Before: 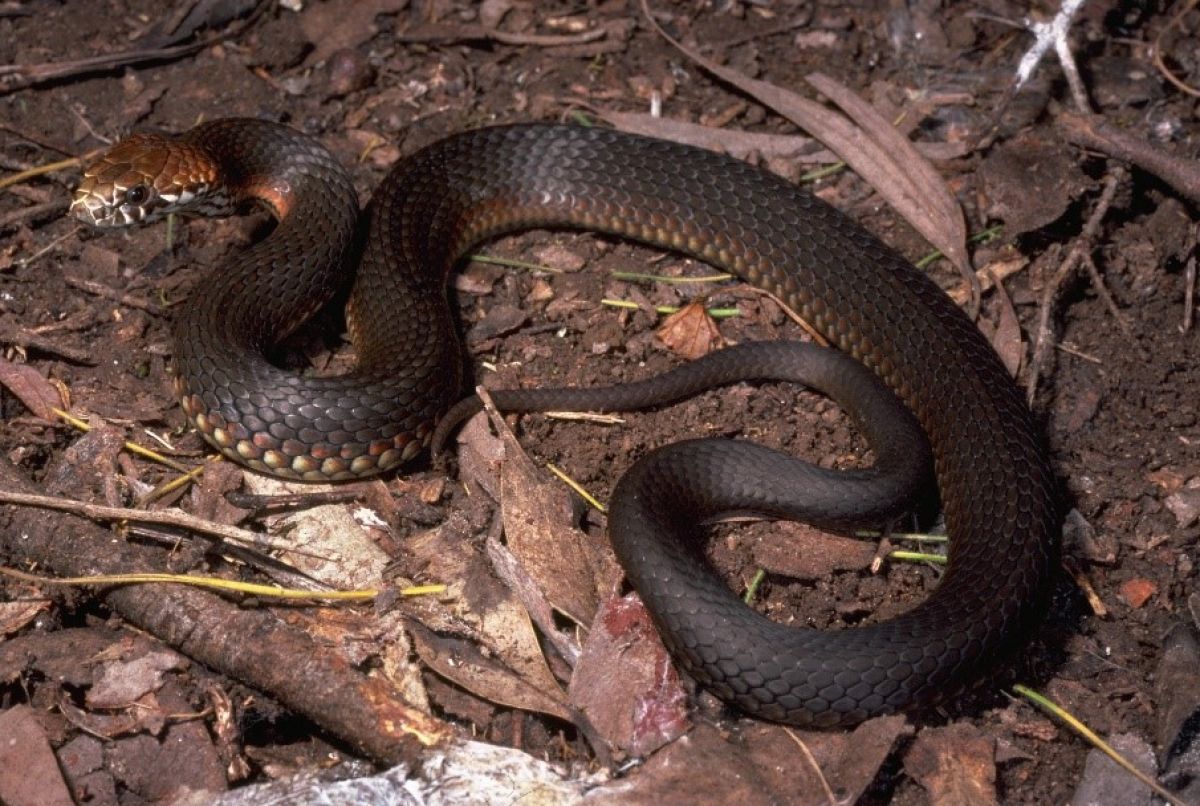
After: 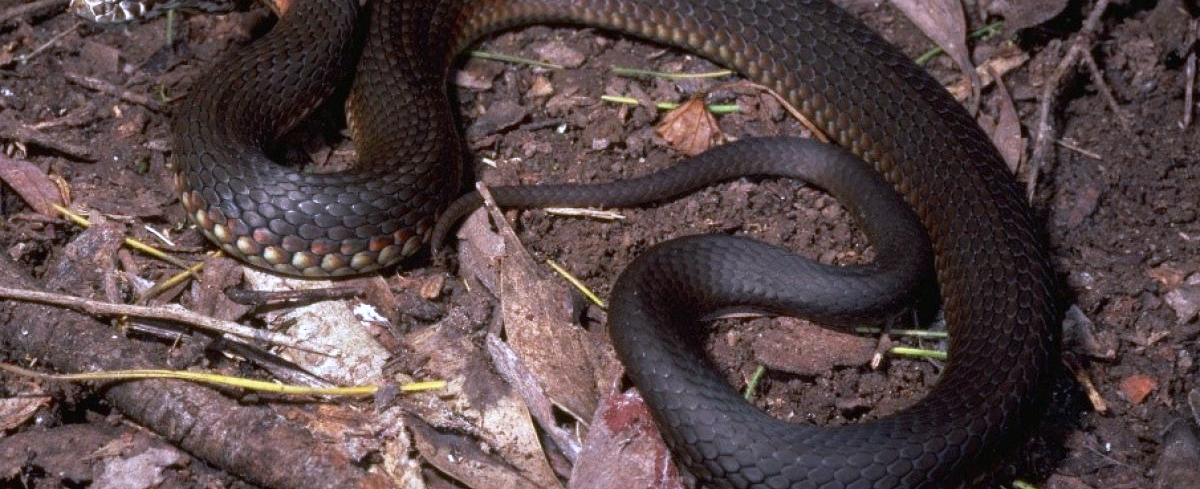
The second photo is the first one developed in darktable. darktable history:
exposure: exposure 0.127 EV, compensate highlight preservation false
white balance: red 0.948, green 1.02, blue 1.176
crop and rotate: top 25.357%, bottom 13.942%
tone equalizer: on, module defaults
